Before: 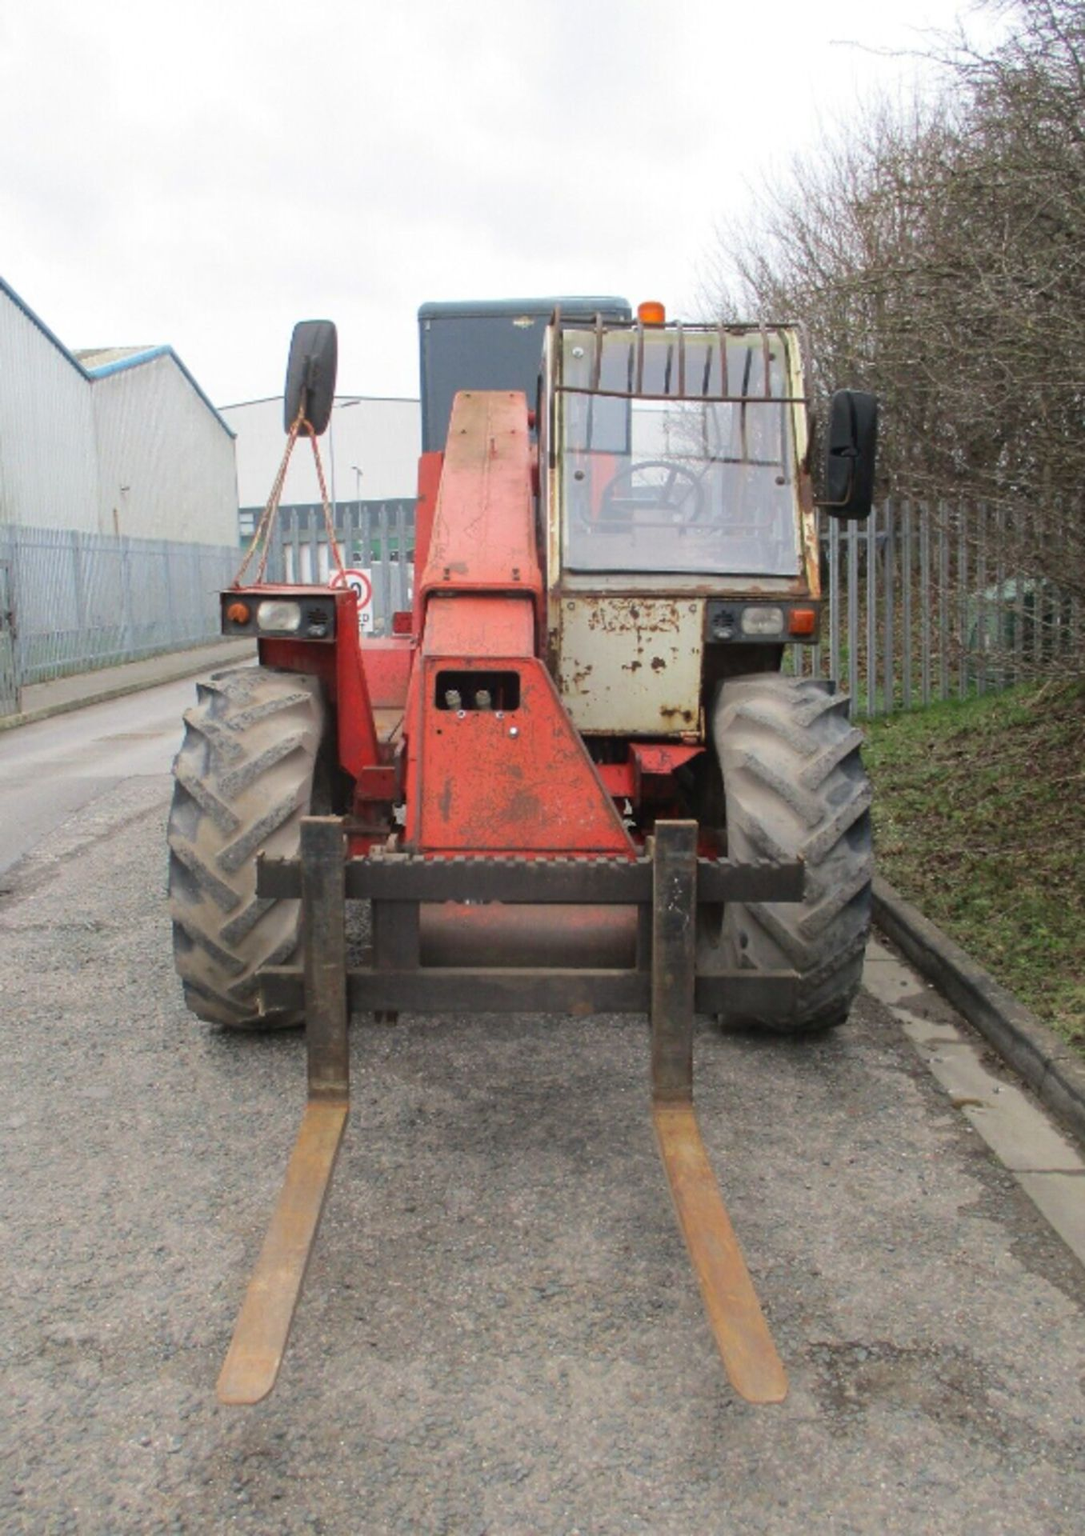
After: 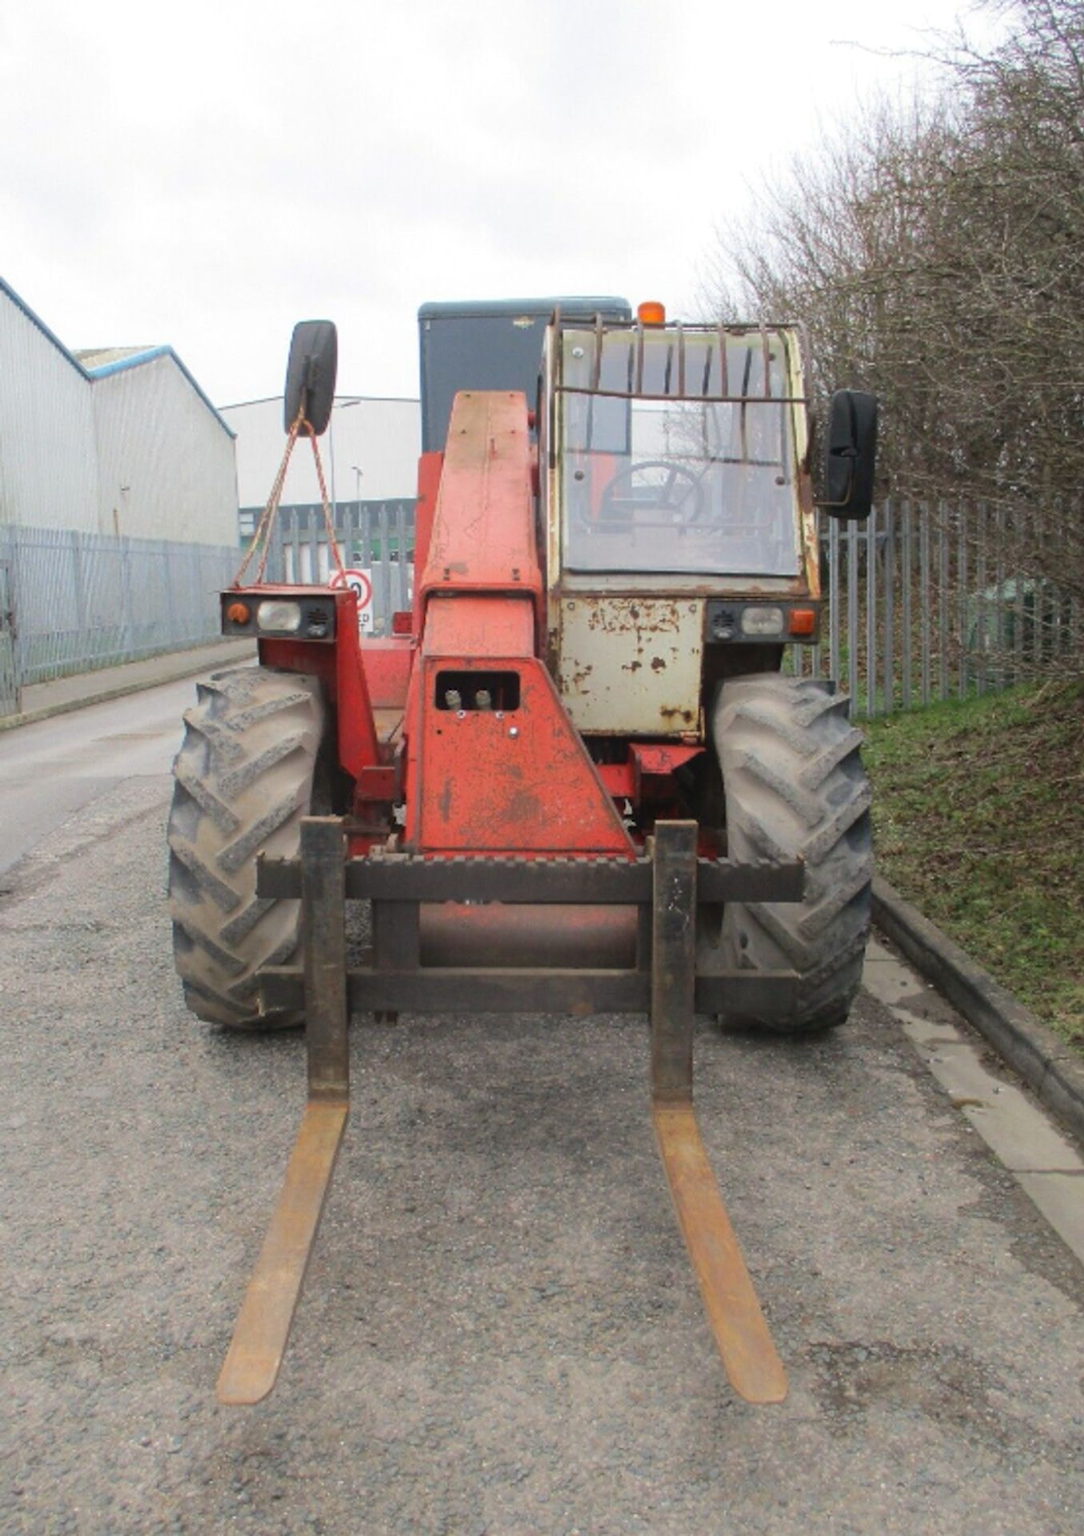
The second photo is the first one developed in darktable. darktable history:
contrast equalizer: y [[0.5, 0.488, 0.462, 0.461, 0.491, 0.5], [0.5 ×6], [0.5 ×6], [0 ×6], [0 ×6]], mix 0.572
tone equalizer: edges refinement/feathering 500, mask exposure compensation -1.57 EV, preserve details no
